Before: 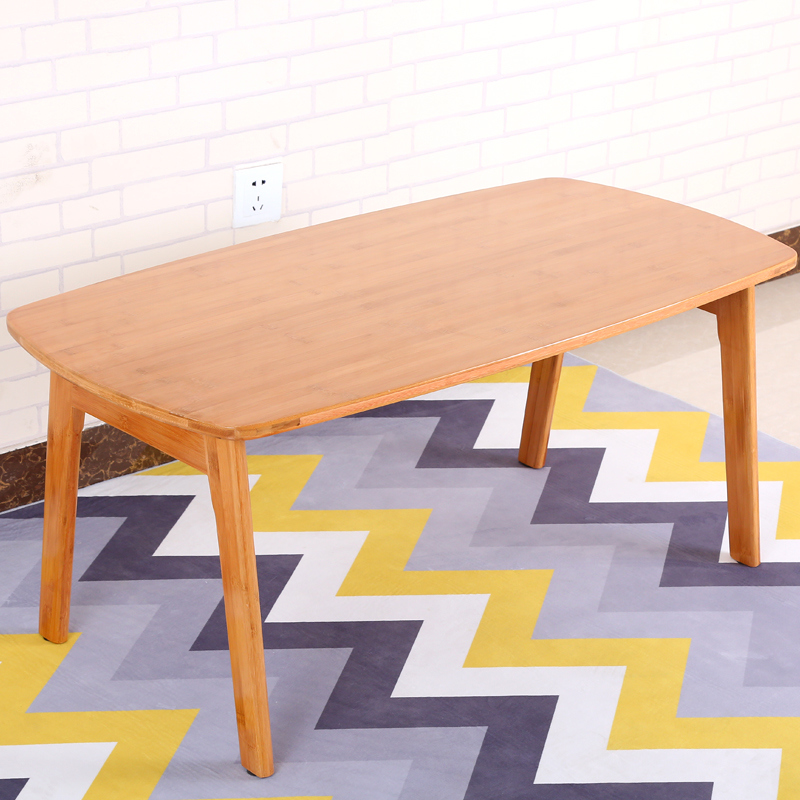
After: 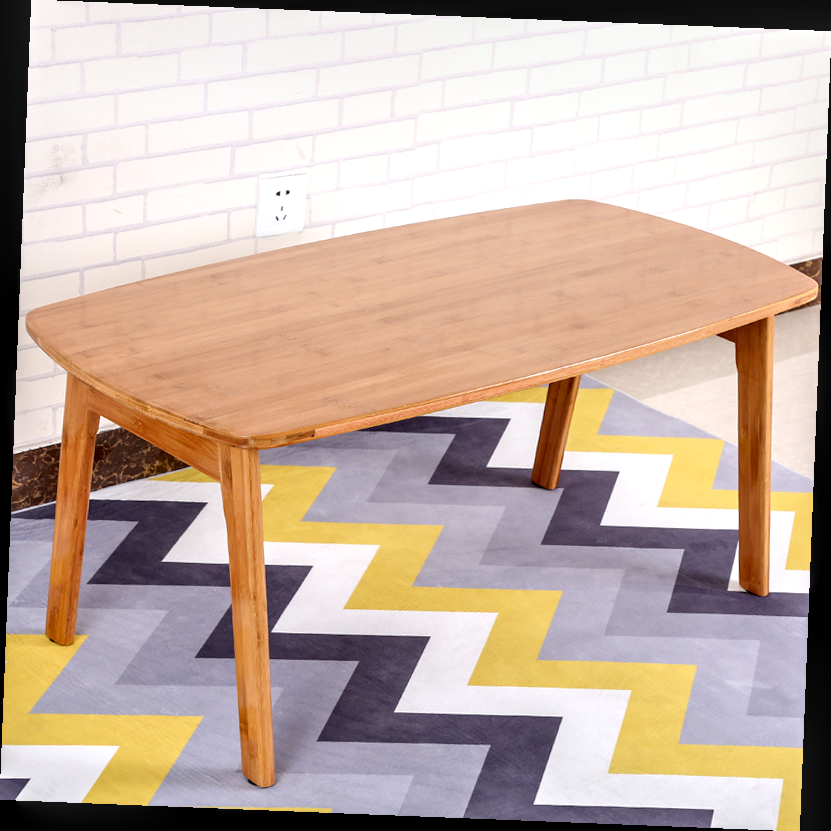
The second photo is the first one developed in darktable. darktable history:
rotate and perspective: rotation 2.27°, automatic cropping off
color balance rgb: on, module defaults
local contrast: highlights 65%, shadows 54%, detail 169%, midtone range 0.514
